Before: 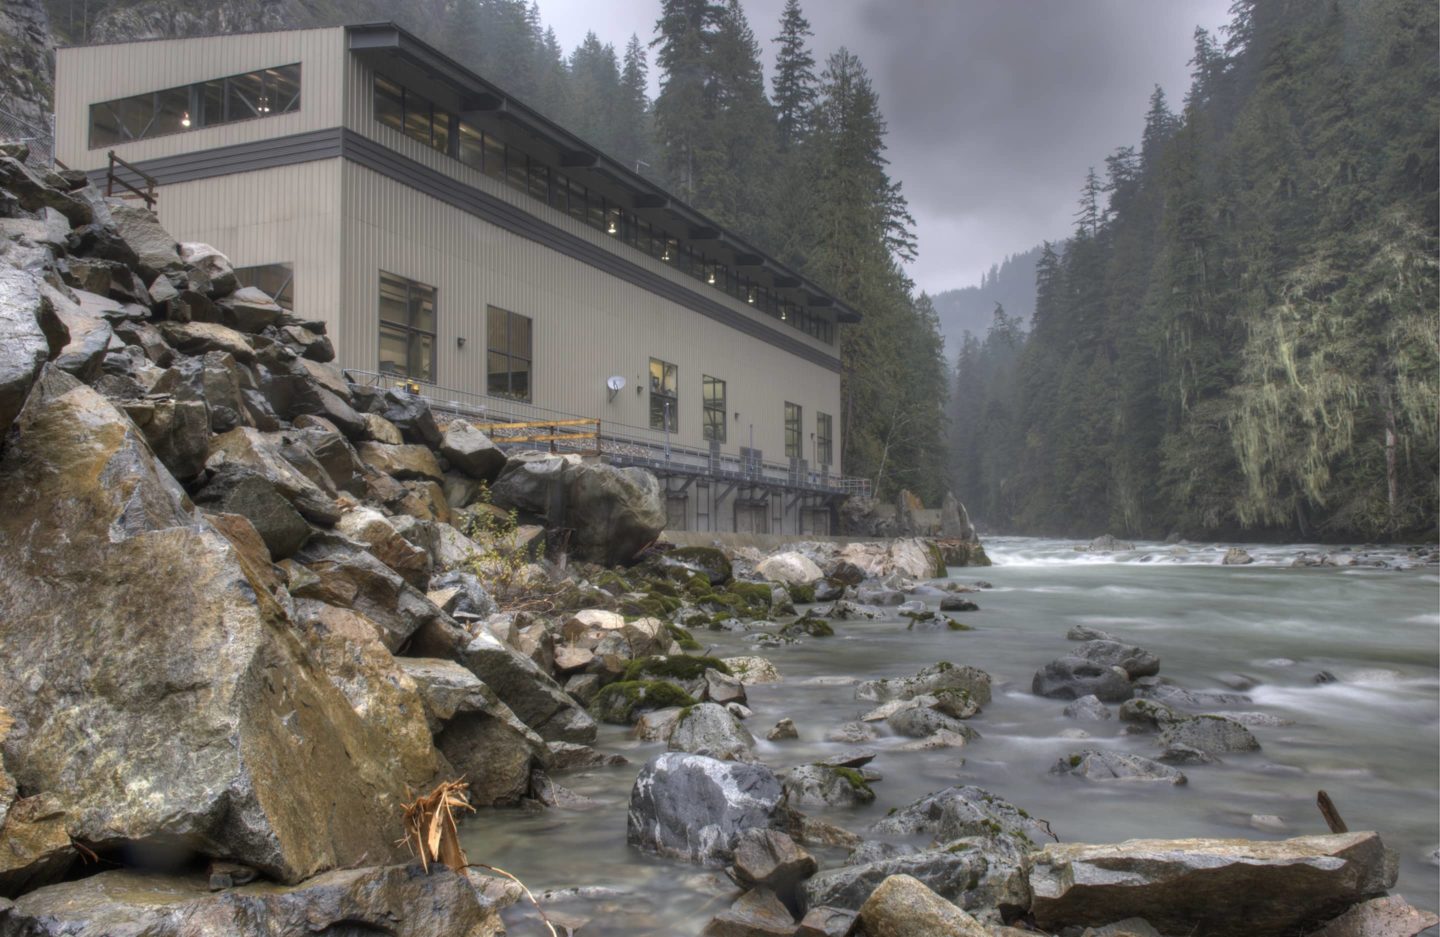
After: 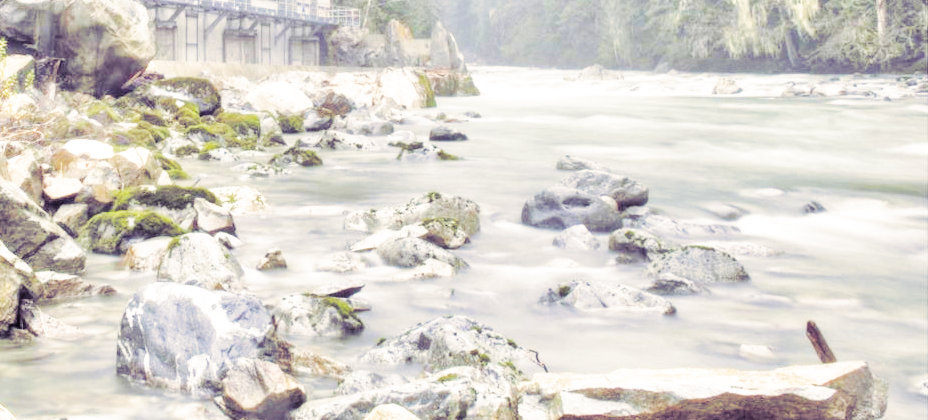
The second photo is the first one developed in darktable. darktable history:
exposure: exposure 0.556 EV, compensate highlight preservation false
split-toning: shadows › hue 255.6°, shadows › saturation 0.66, highlights › hue 43.2°, highlights › saturation 0.68, balance -50.1
tone equalizer: -7 EV 0.15 EV, -6 EV 0.6 EV, -5 EV 1.15 EV, -4 EV 1.33 EV, -3 EV 1.15 EV, -2 EV 0.6 EV, -1 EV 0.15 EV, mask exposure compensation -0.5 EV
base curve: curves: ch0 [(0, 0) (0.007, 0.004) (0.027, 0.03) (0.046, 0.07) (0.207, 0.54) (0.442, 0.872) (0.673, 0.972) (1, 1)], preserve colors none
crop and rotate: left 35.509%, top 50.238%, bottom 4.934%
